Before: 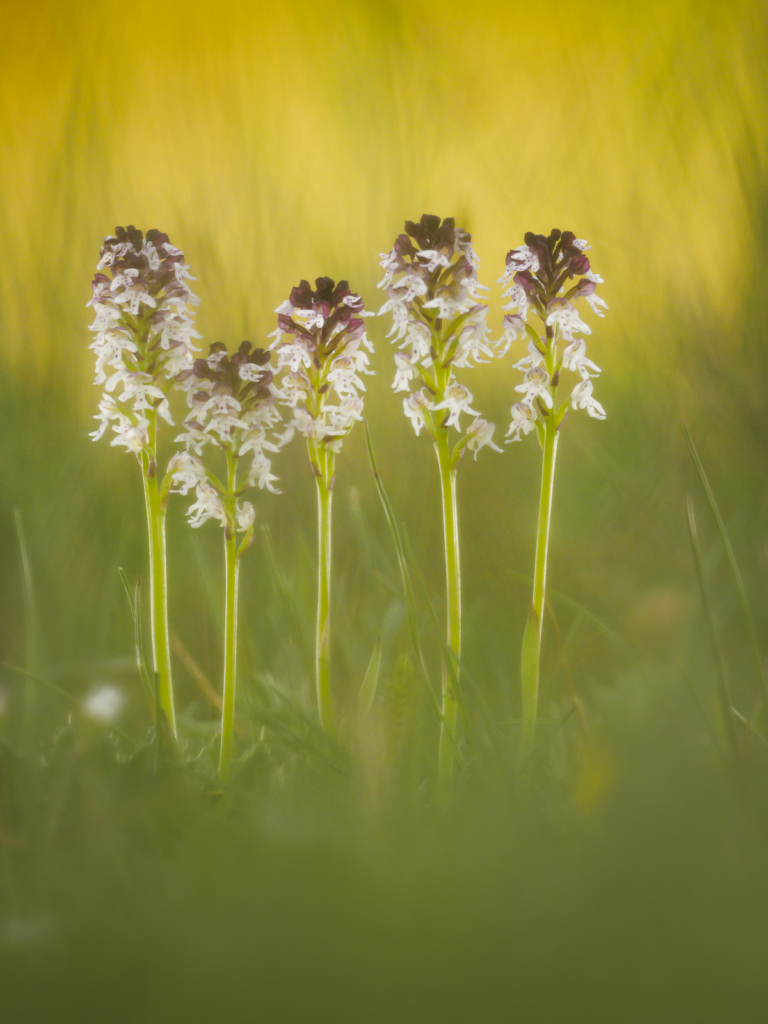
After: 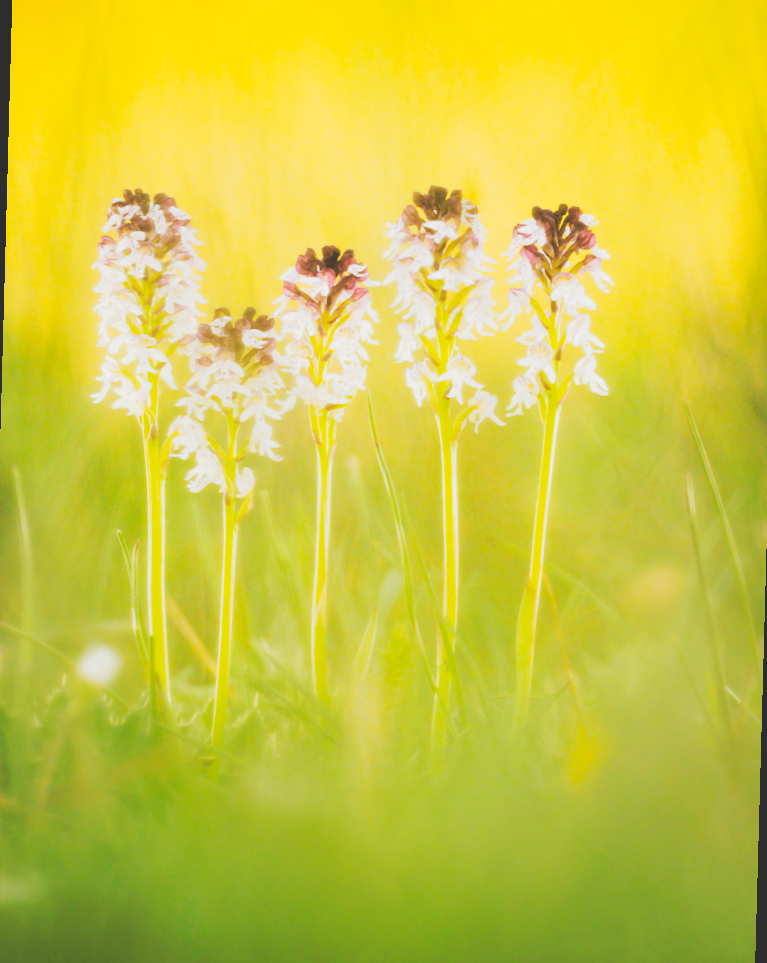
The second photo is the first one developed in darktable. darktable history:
rotate and perspective: rotation 1.57°, crop left 0.018, crop right 0.982, crop top 0.039, crop bottom 0.961
contrast brightness saturation: brightness 0.28
filmic rgb: black relative exposure -5 EV, white relative exposure 3.2 EV, hardness 3.42, contrast 1.2, highlights saturation mix -30%
tone curve: curves: ch0 [(0, 0) (0.003, 0.184) (0.011, 0.184) (0.025, 0.189) (0.044, 0.192) (0.069, 0.194) (0.1, 0.2) (0.136, 0.202) (0.177, 0.206) (0.224, 0.214) (0.277, 0.243) (0.335, 0.297) (0.399, 0.39) (0.468, 0.508) (0.543, 0.653) (0.623, 0.754) (0.709, 0.834) (0.801, 0.887) (0.898, 0.925) (1, 1)], preserve colors none
